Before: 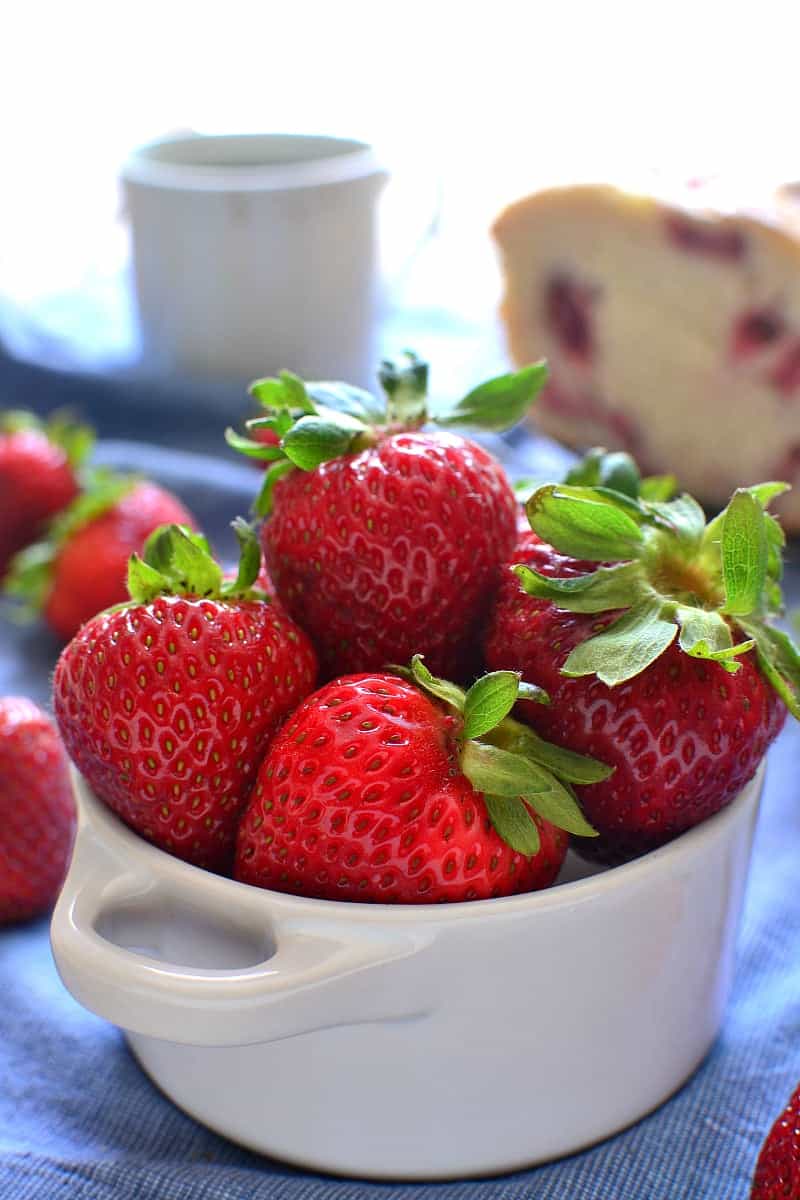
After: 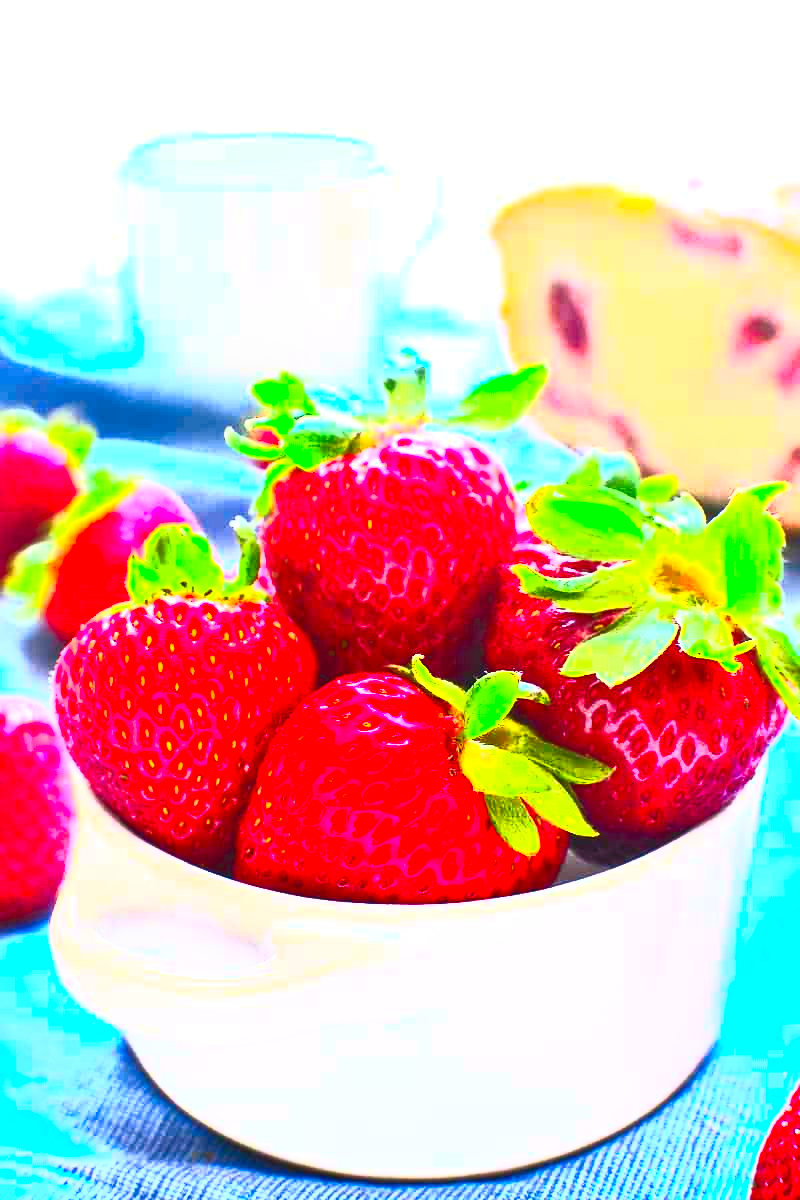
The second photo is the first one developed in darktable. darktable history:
exposure: black level correction 0, exposure 0.9 EV, compensate highlight preservation false
color balance: contrast 10%
contrast brightness saturation: contrast 1, brightness 1, saturation 1
